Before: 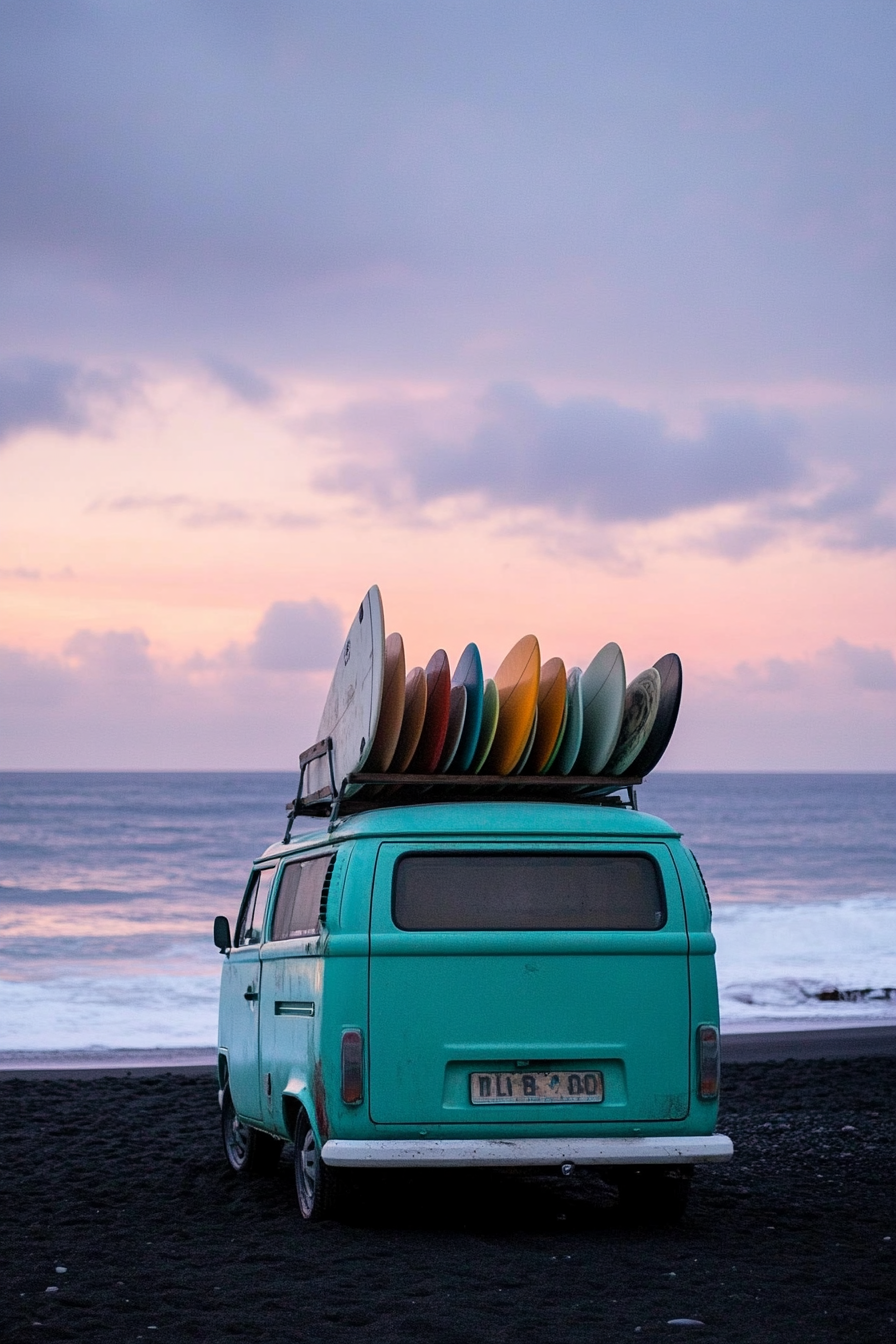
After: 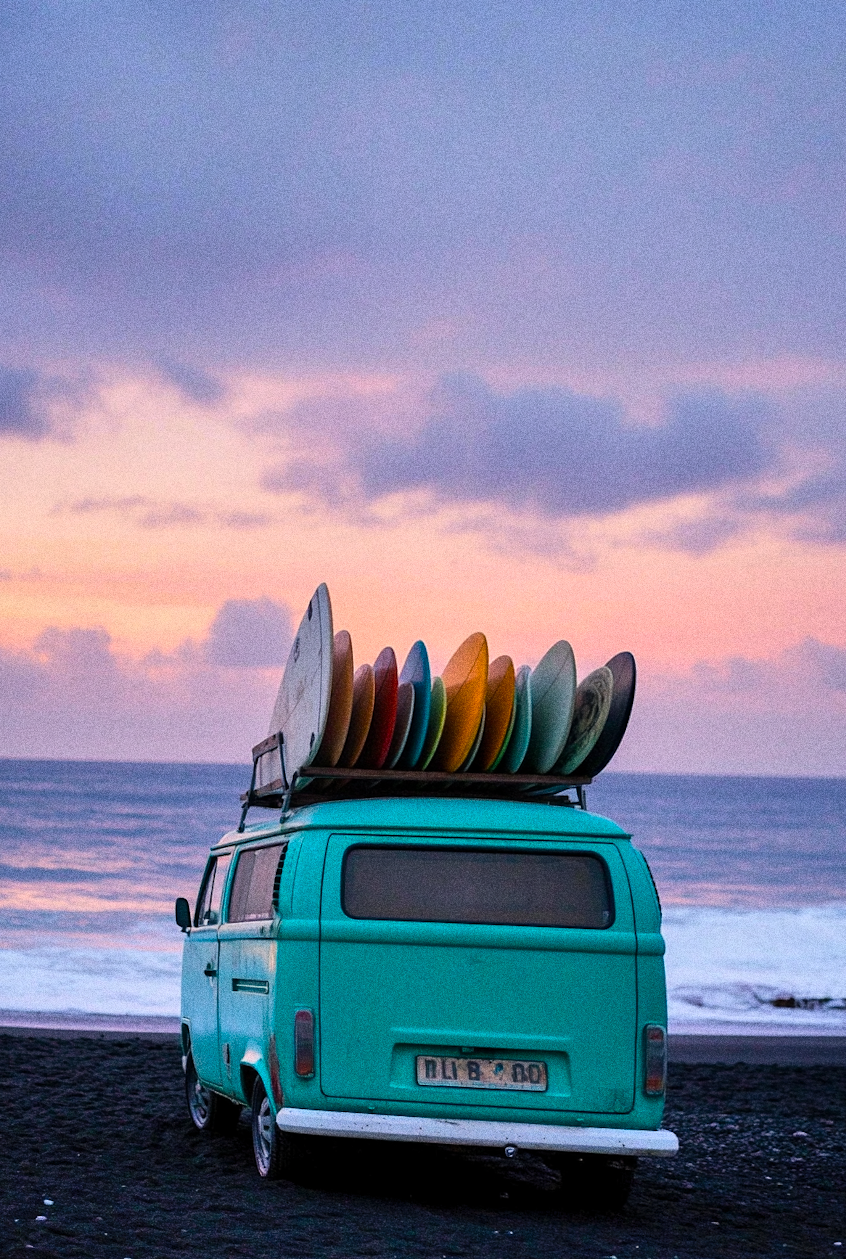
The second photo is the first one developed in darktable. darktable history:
rotate and perspective: rotation 0.062°, lens shift (vertical) 0.115, lens shift (horizontal) -0.133, crop left 0.047, crop right 0.94, crop top 0.061, crop bottom 0.94
shadows and highlights: low approximation 0.01, soften with gaussian
color balance rgb: linear chroma grading › global chroma 10%, perceptual saturation grading › global saturation 30%, global vibrance 10%
grain: coarseness 0.09 ISO, strength 40%
